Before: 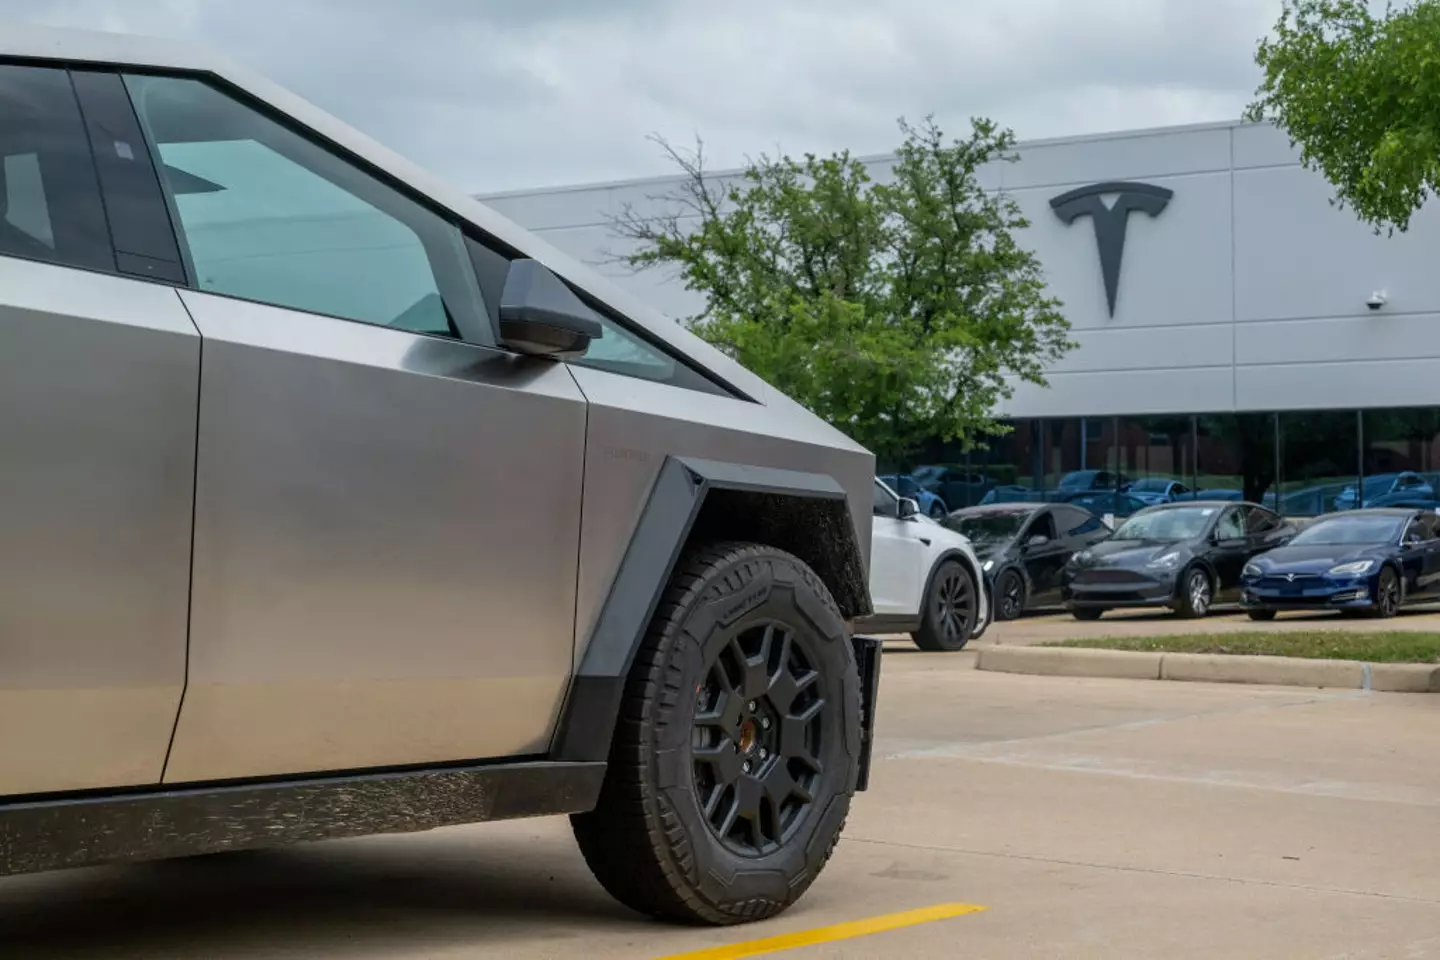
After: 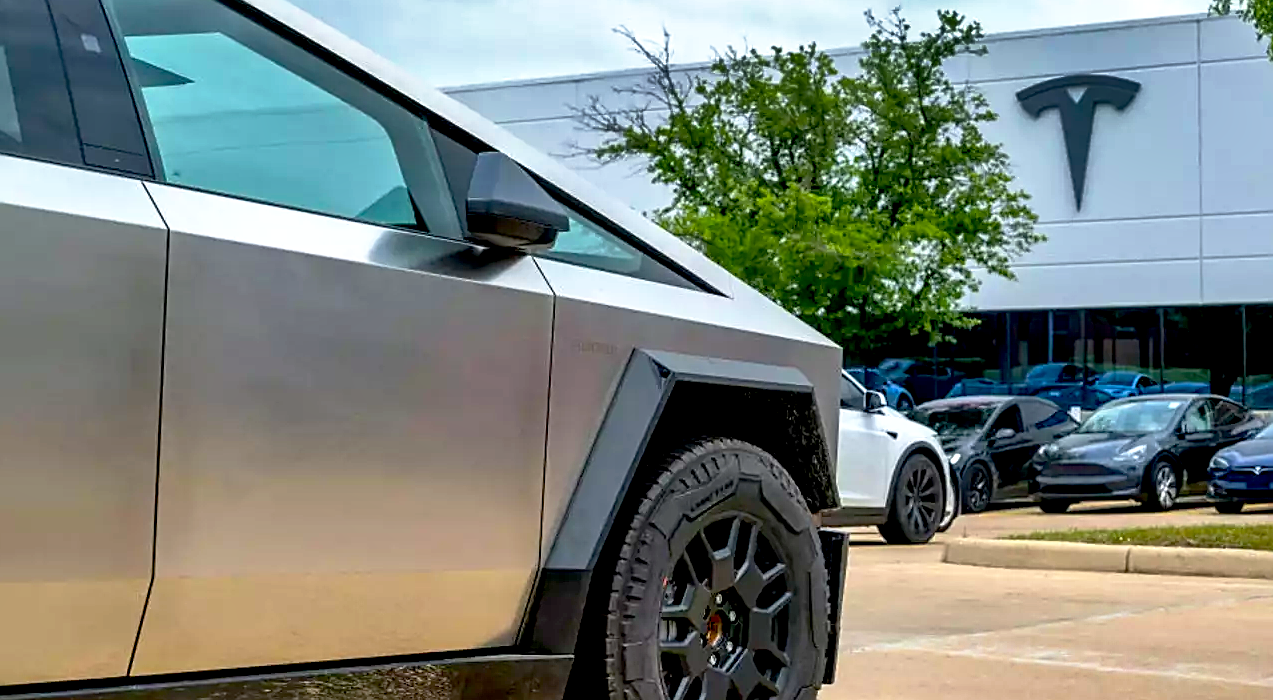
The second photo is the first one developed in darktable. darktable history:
shadows and highlights: radius 106.78, shadows 43.91, highlights -67.33, low approximation 0.01, soften with gaussian
exposure: black level correction 0, exposure 0.499 EV, compensate highlight preservation false
crop and rotate: left 2.353%, top 11.164%, right 9.219%, bottom 15.864%
base curve: curves: ch0 [(0.017, 0) (0.425, 0.441) (0.844, 0.933) (1, 1)], preserve colors none
sharpen: amount 0.54
local contrast: mode bilateral grid, contrast 20, coarseness 51, detail 120%, midtone range 0.2
color balance rgb: linear chroma grading › shadows -8.28%, linear chroma grading › global chroma 9.876%, perceptual saturation grading › global saturation 19.475%, global vibrance 20%
